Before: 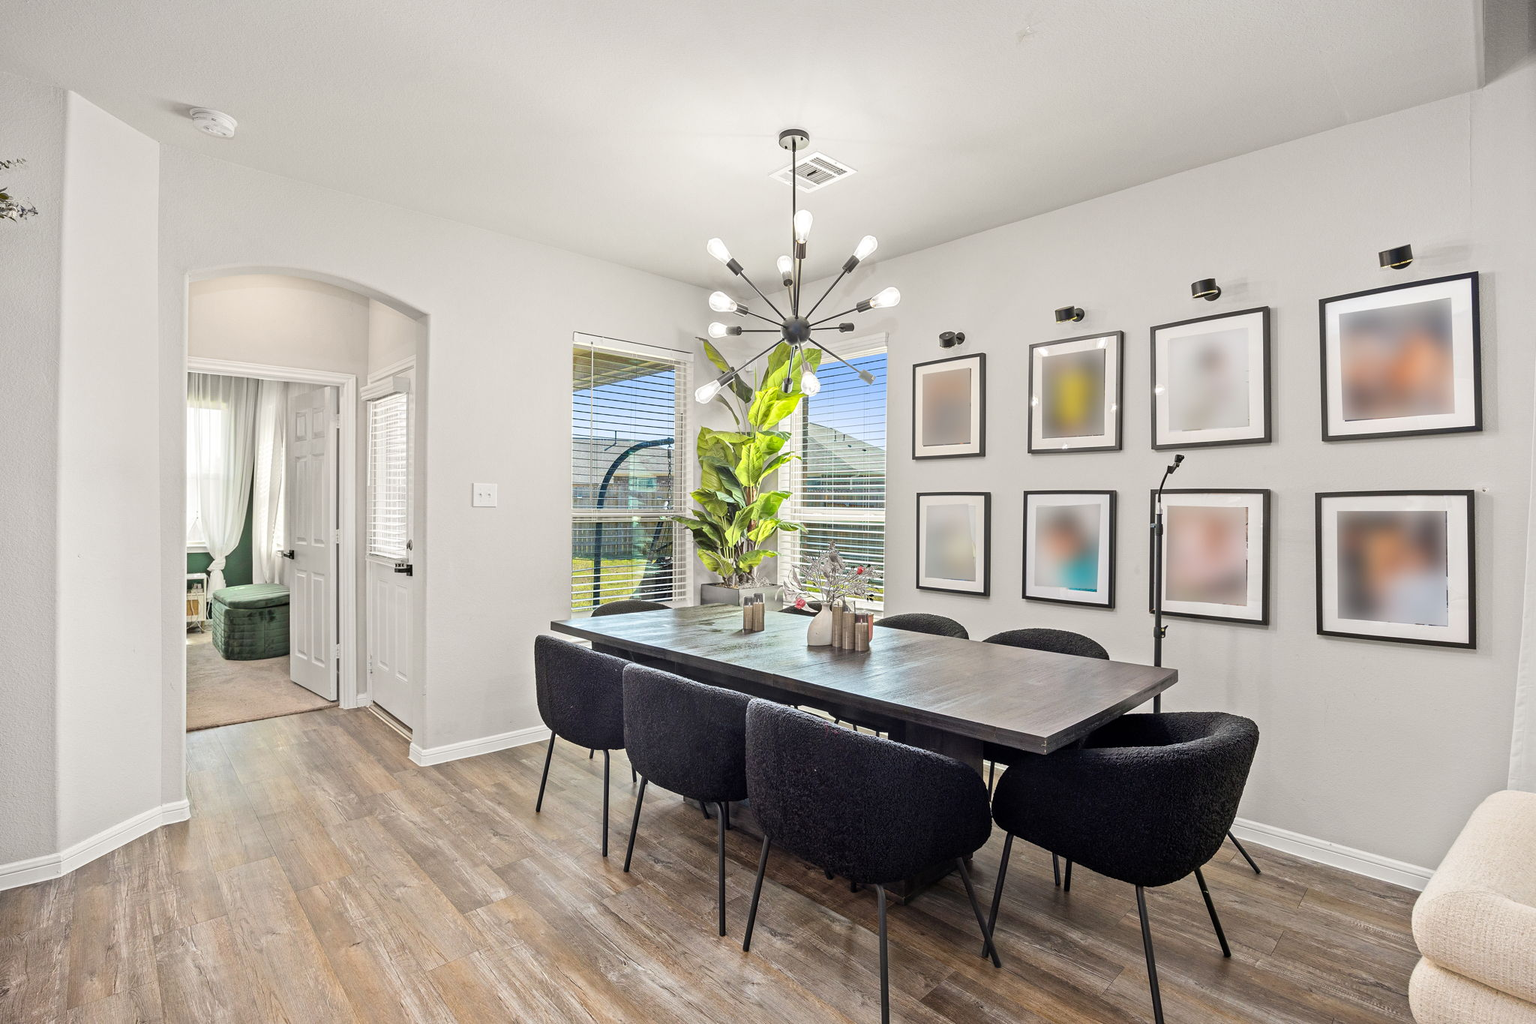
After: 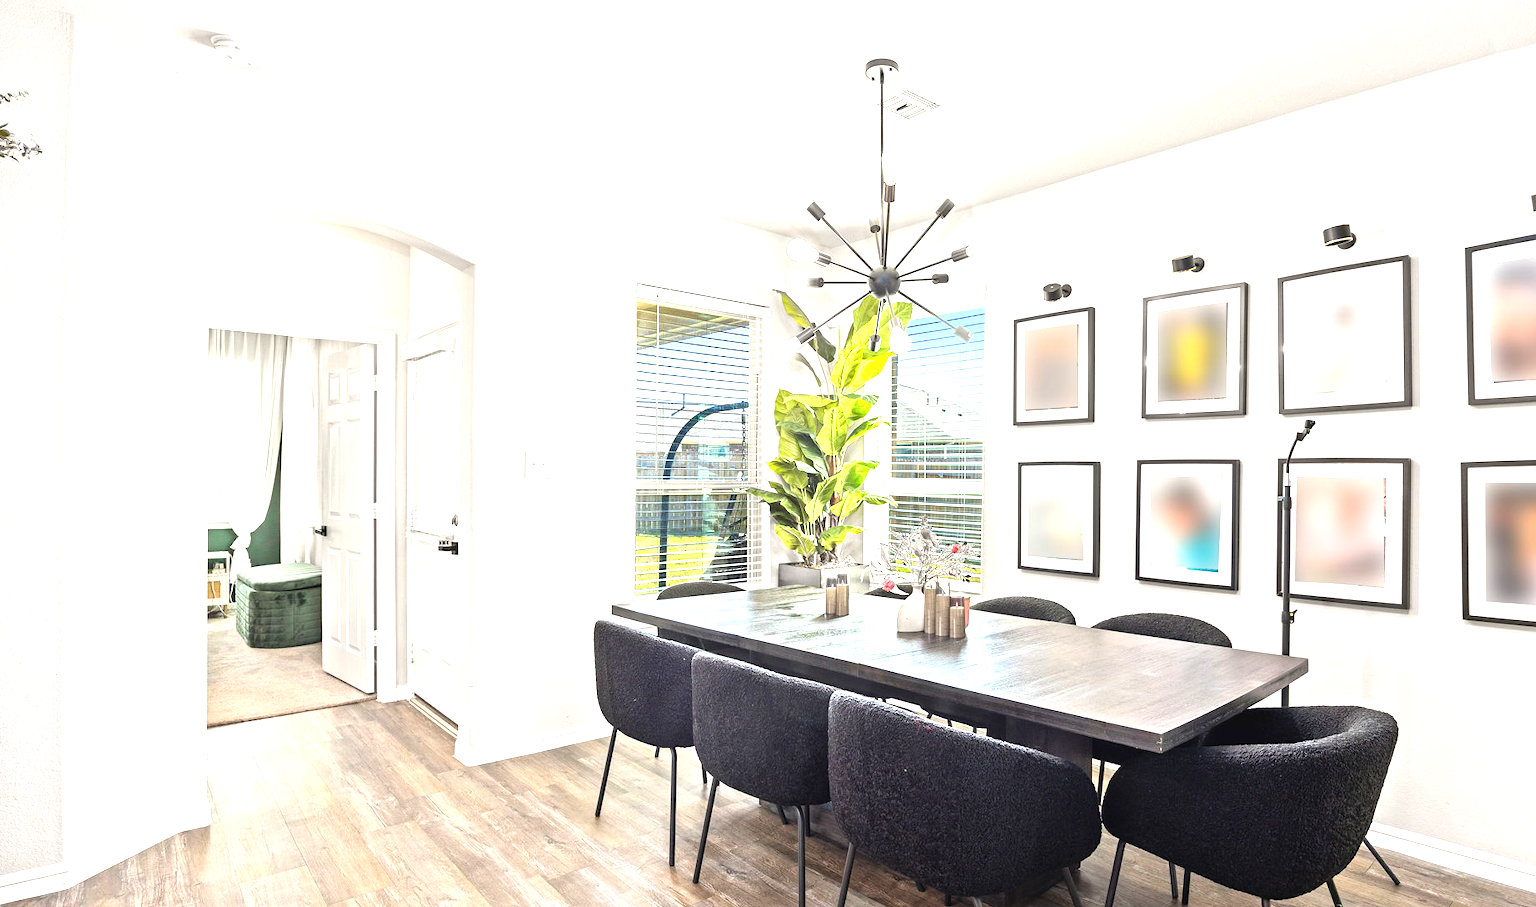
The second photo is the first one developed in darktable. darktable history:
exposure: black level correction -0.002, exposure 1.111 EV, compensate highlight preservation false
crop: top 7.48%, right 9.816%, bottom 12.02%
